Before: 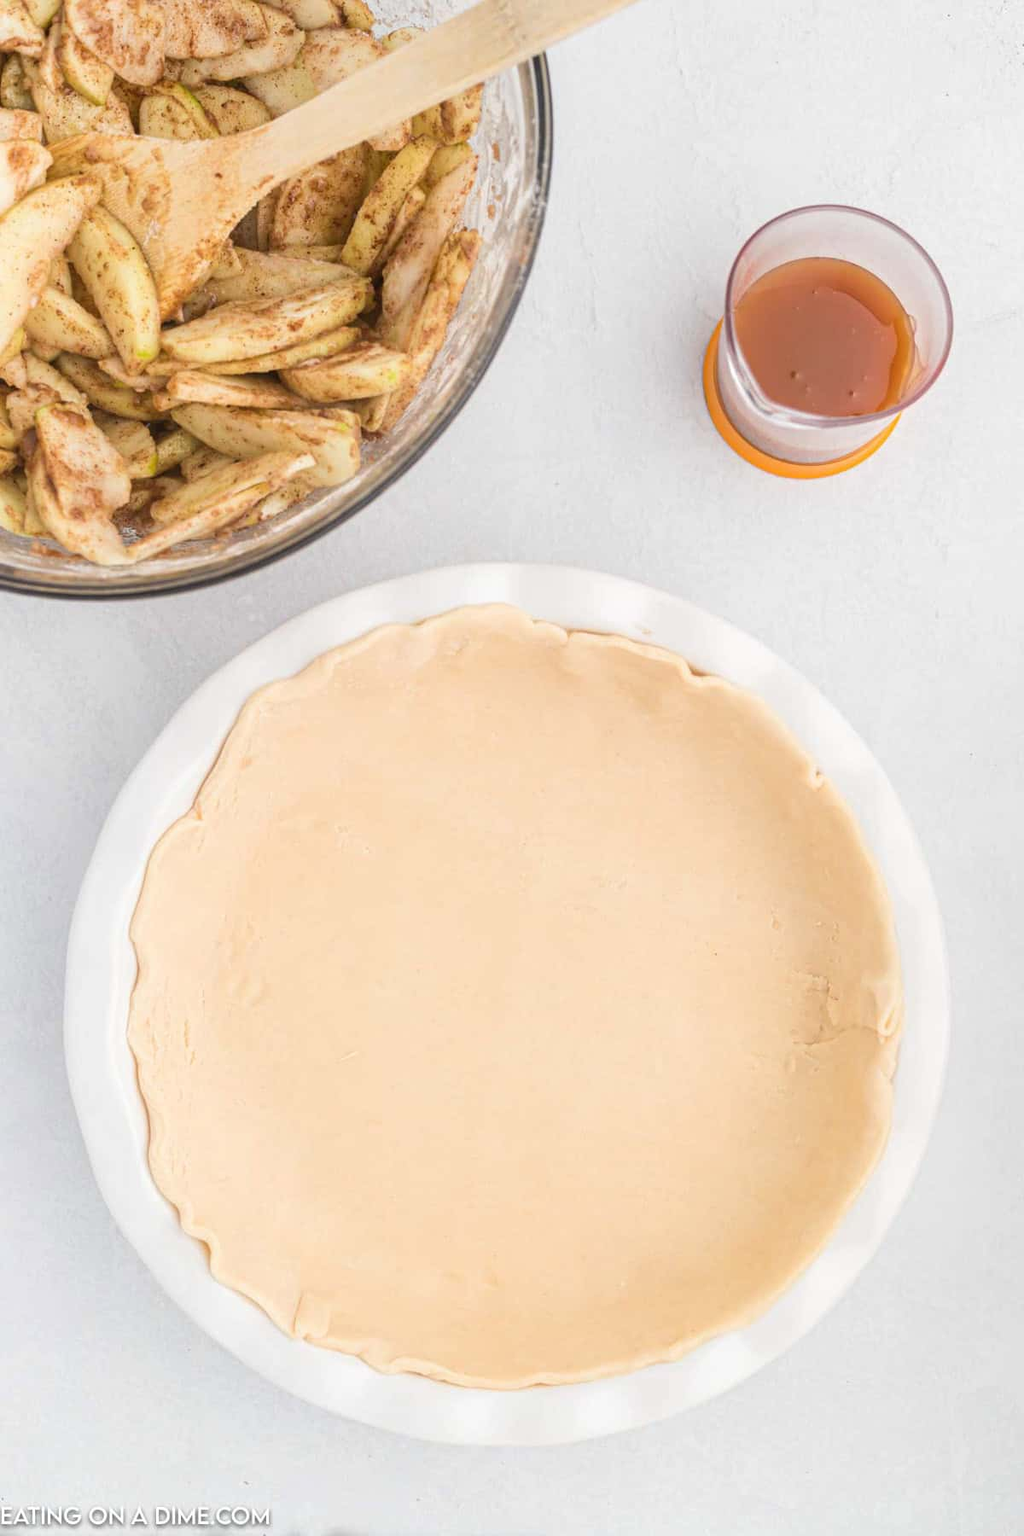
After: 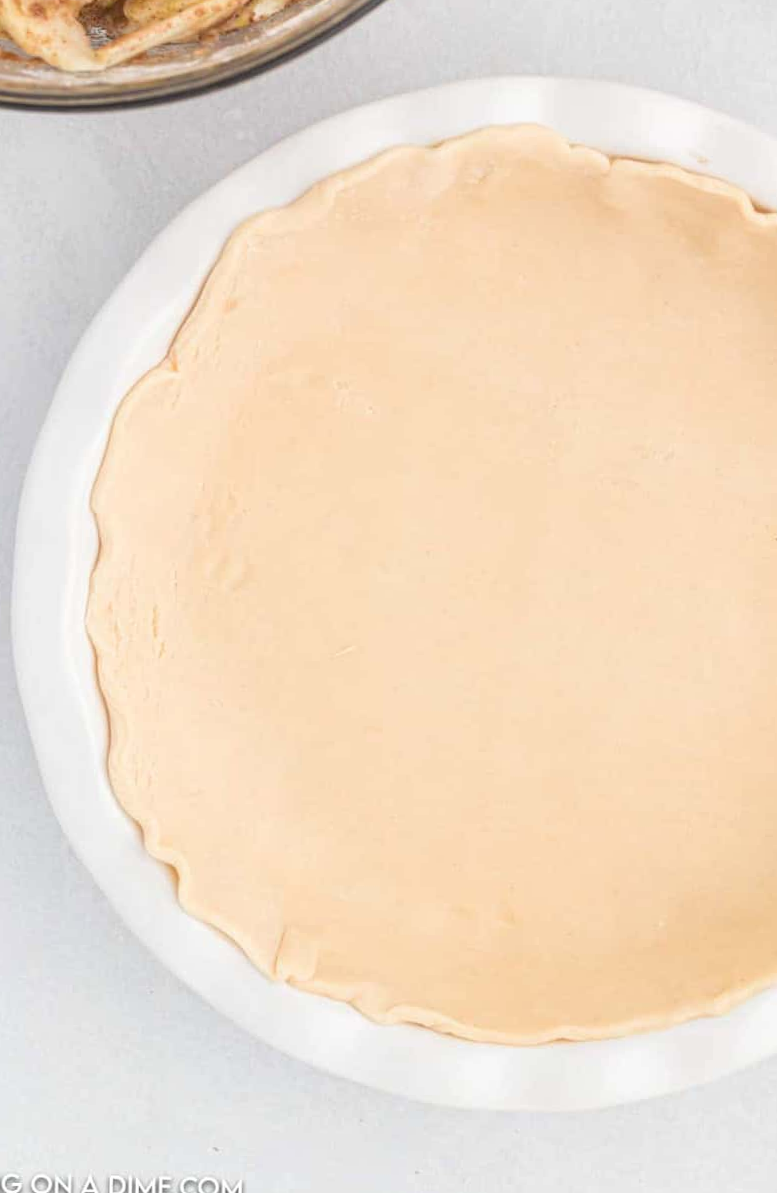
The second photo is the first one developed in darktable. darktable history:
crop and rotate: angle -1.01°, left 3.676%, top 31.98%, right 29.841%
